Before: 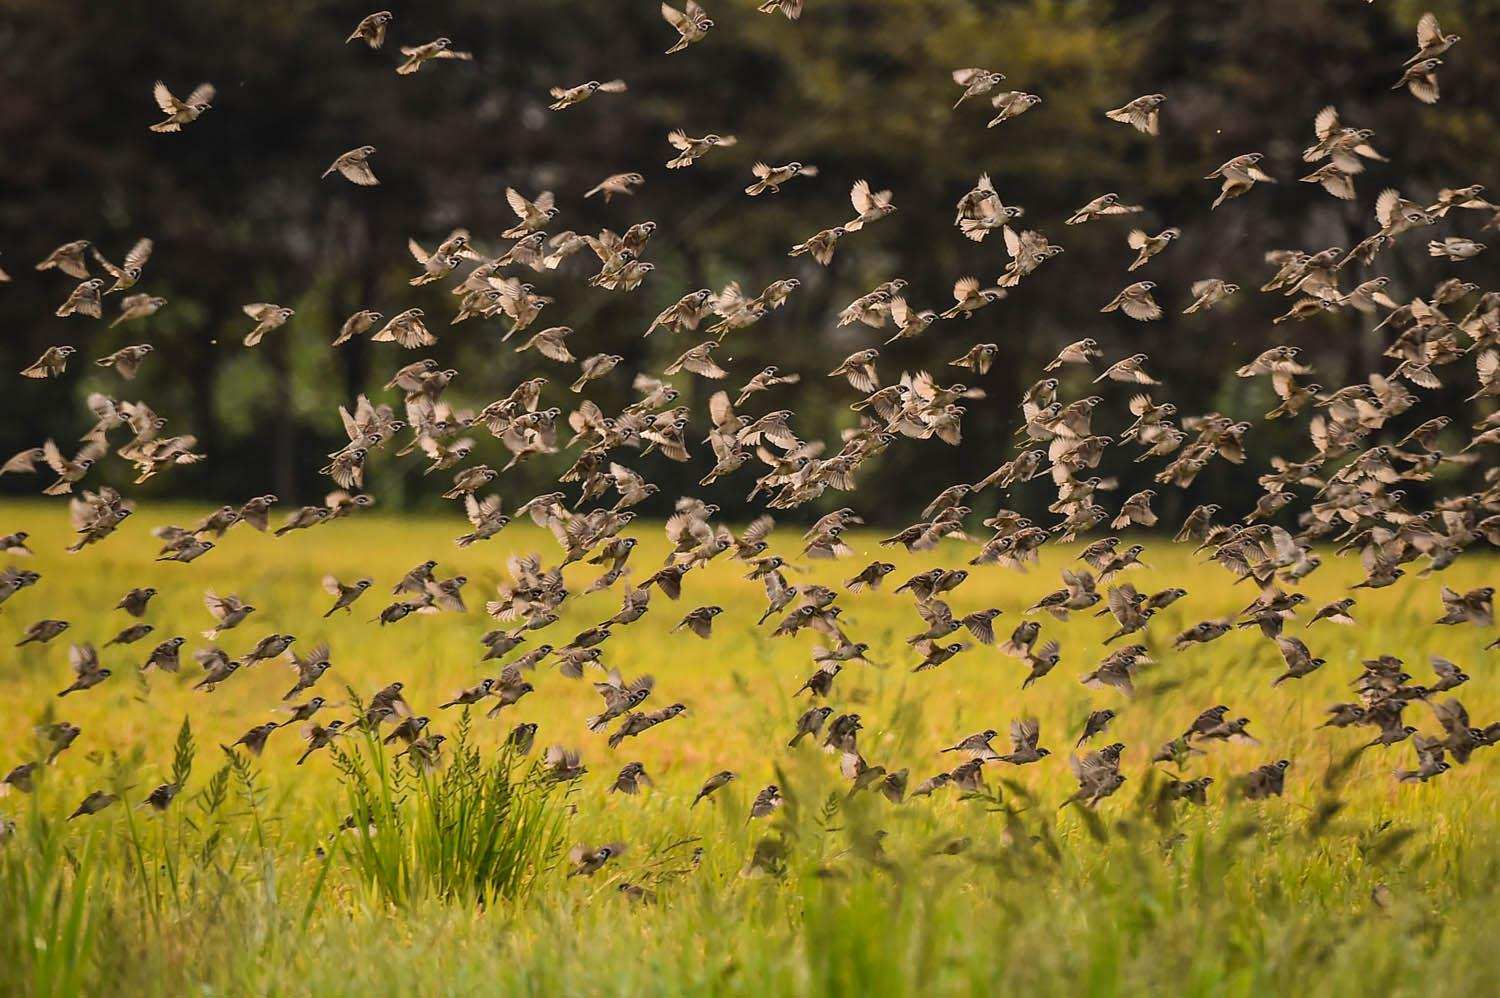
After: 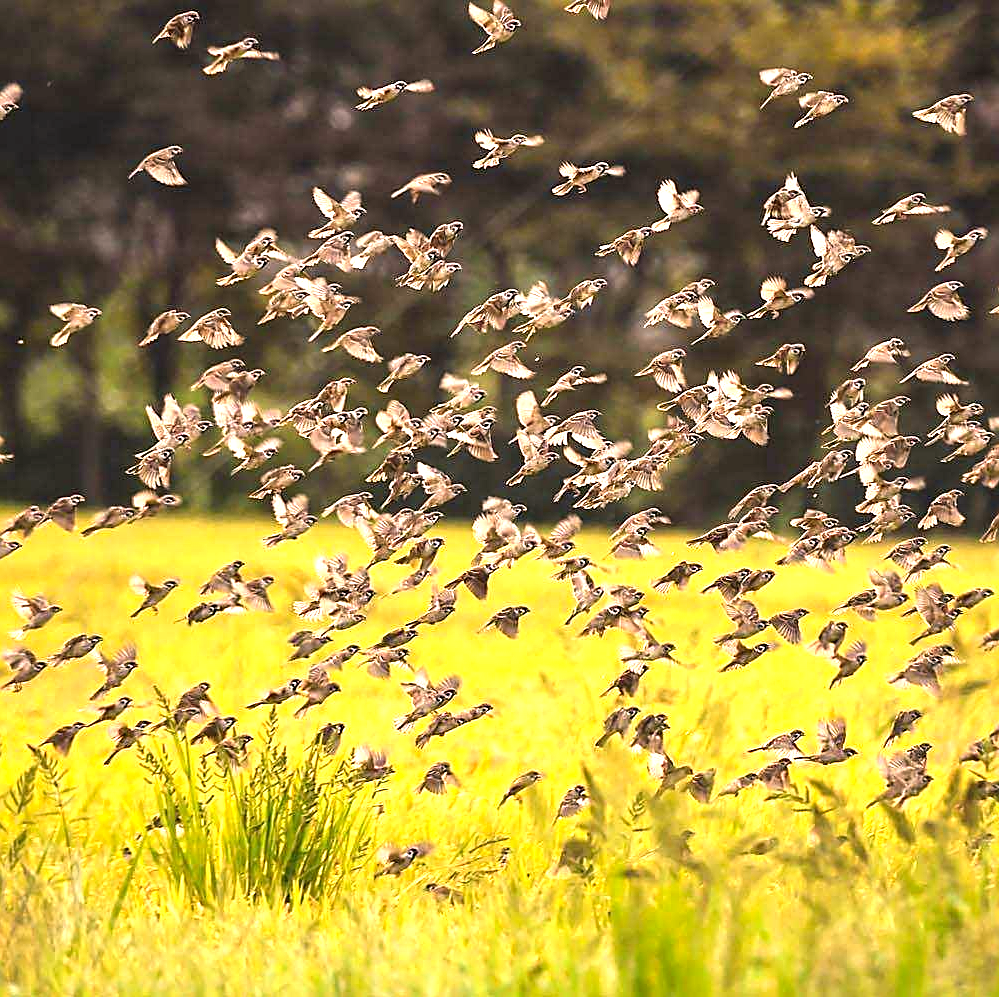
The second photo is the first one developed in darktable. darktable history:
exposure: black level correction 0, exposure 1.355 EV, compensate highlight preservation false
color correction: highlights a* 7.91, highlights b* 4.05
sharpen: on, module defaults
crop and rotate: left 12.878%, right 20.497%
